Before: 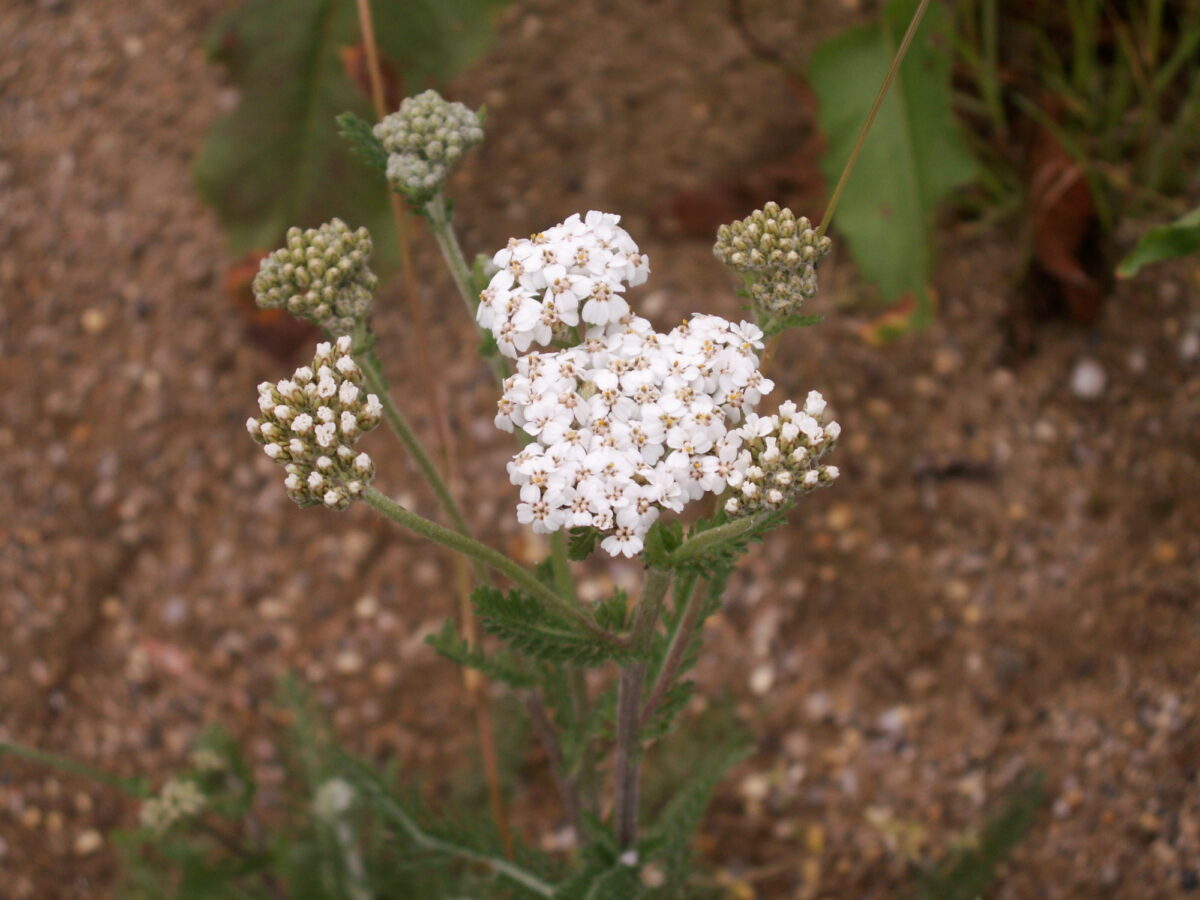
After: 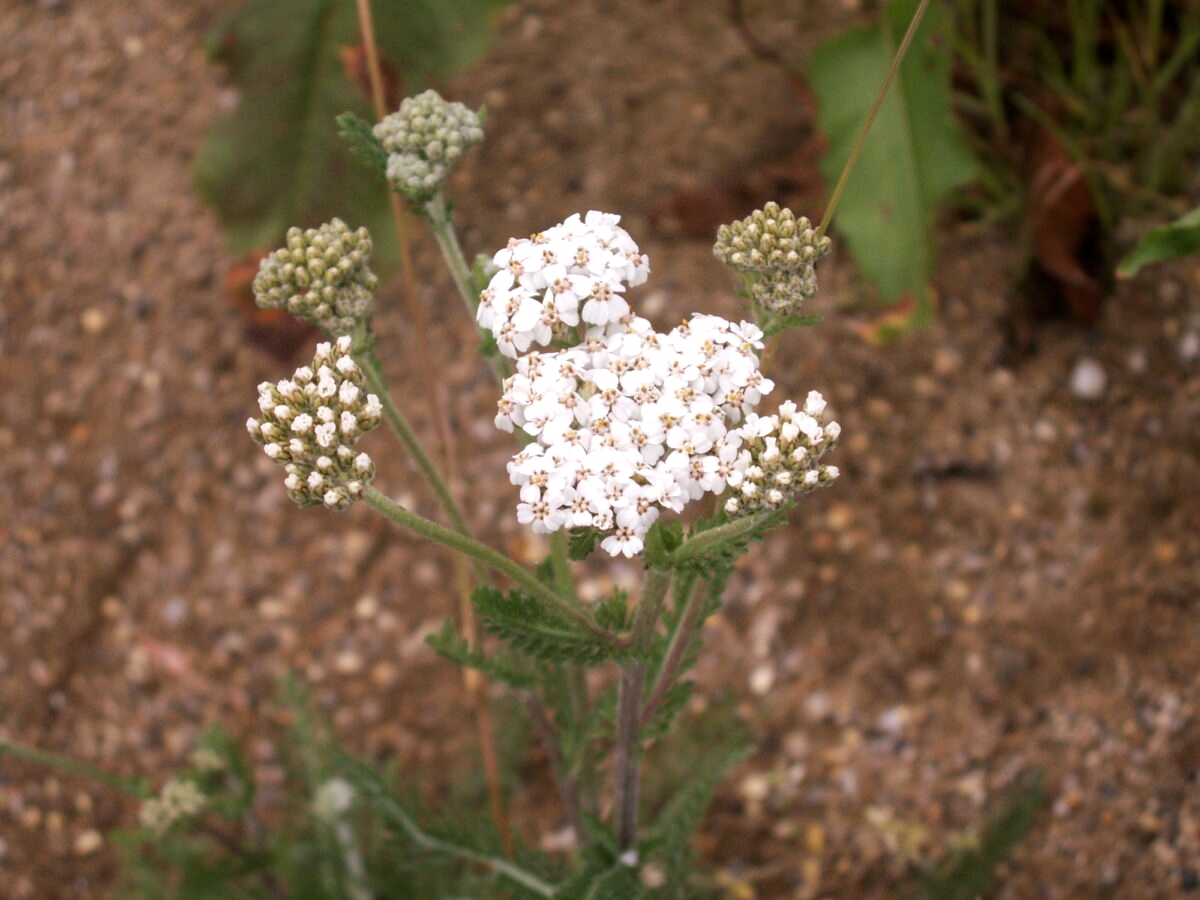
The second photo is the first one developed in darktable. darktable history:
local contrast: detail 109%
tone equalizer: -8 EV -0.425 EV, -7 EV -0.41 EV, -6 EV -0.352 EV, -5 EV -0.246 EV, -3 EV 0.241 EV, -2 EV 0.328 EV, -1 EV 0.384 EV, +0 EV 0.42 EV
